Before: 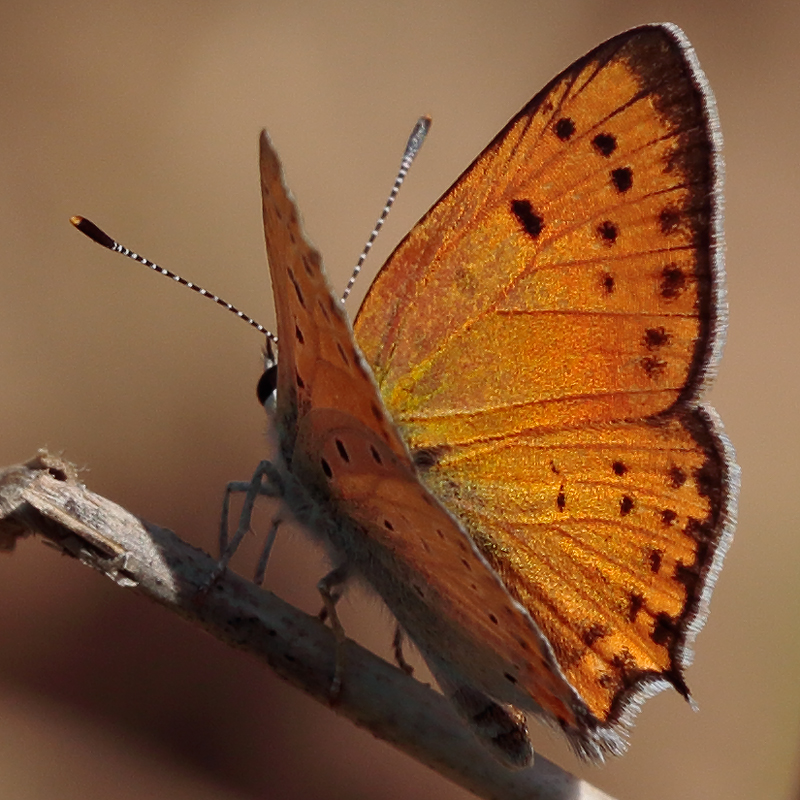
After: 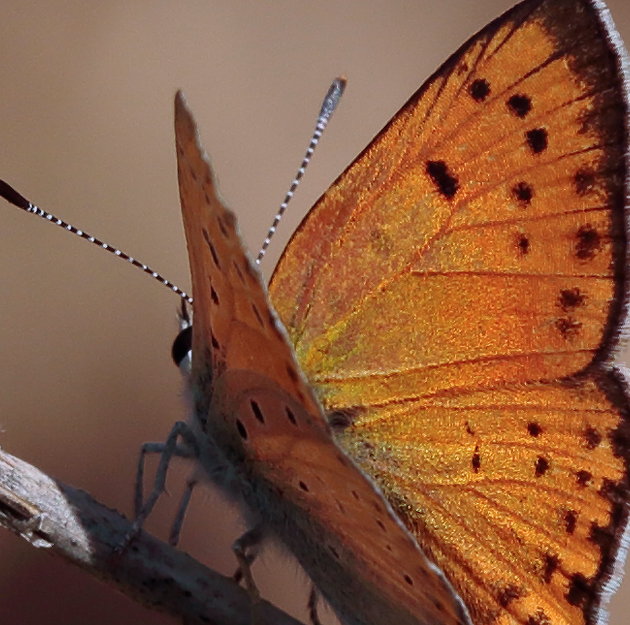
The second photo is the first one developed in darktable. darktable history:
crop and rotate: left 10.77%, top 5.1%, right 10.41%, bottom 16.76%
color calibration: illuminant as shot in camera, x 0.37, y 0.382, temperature 4313.32 K
